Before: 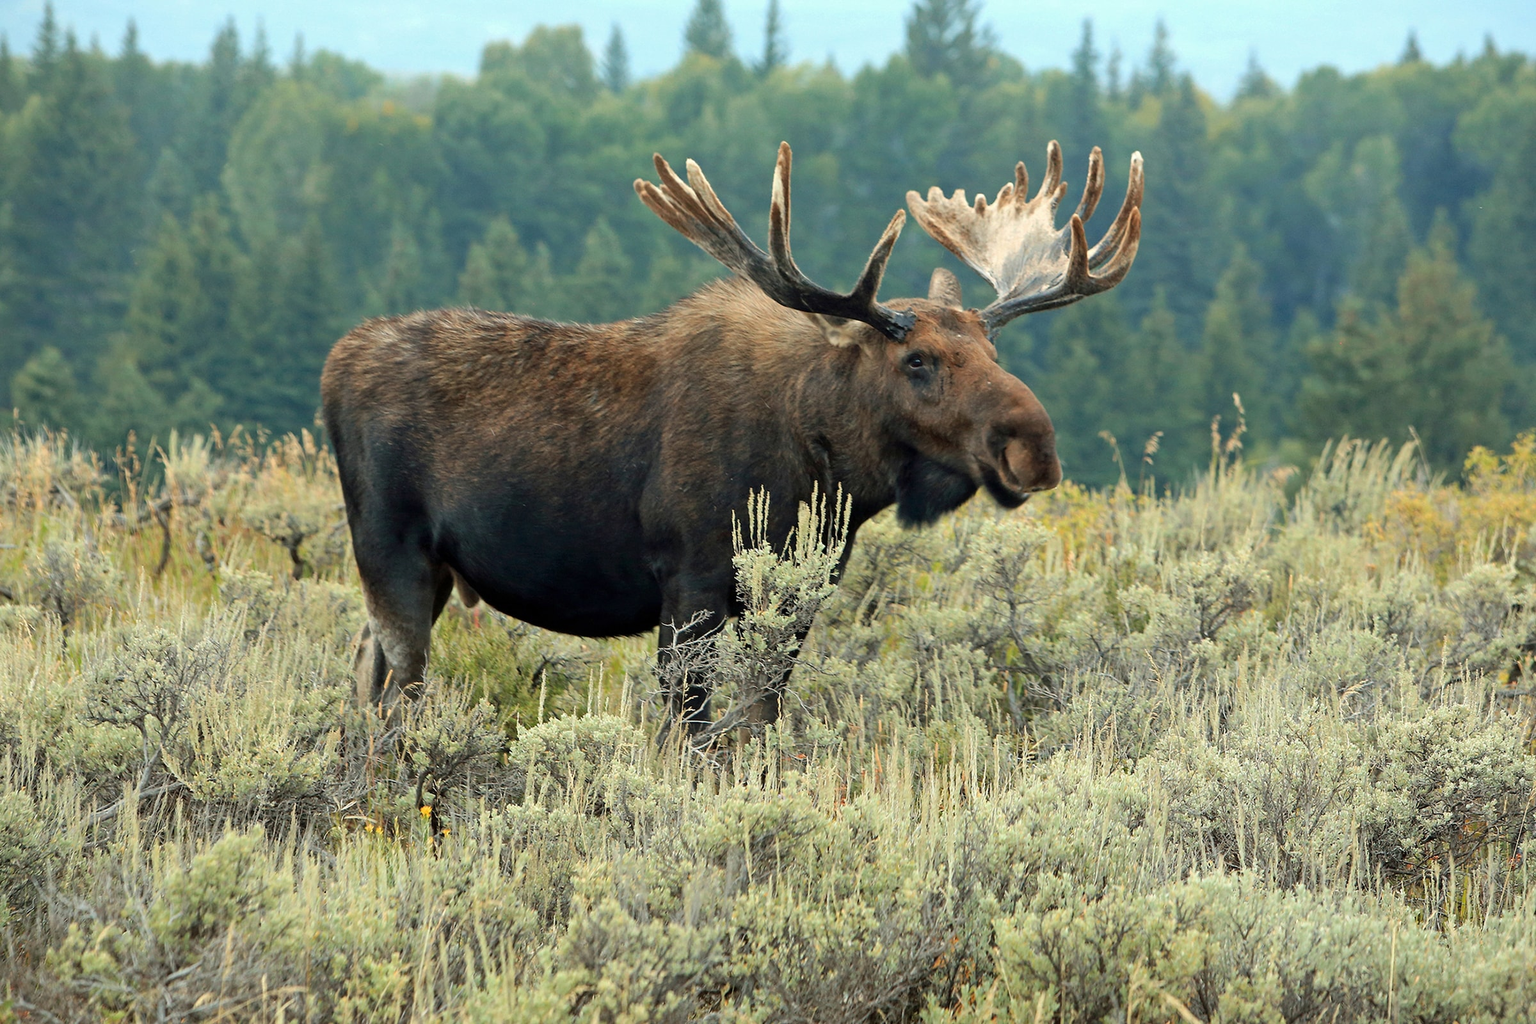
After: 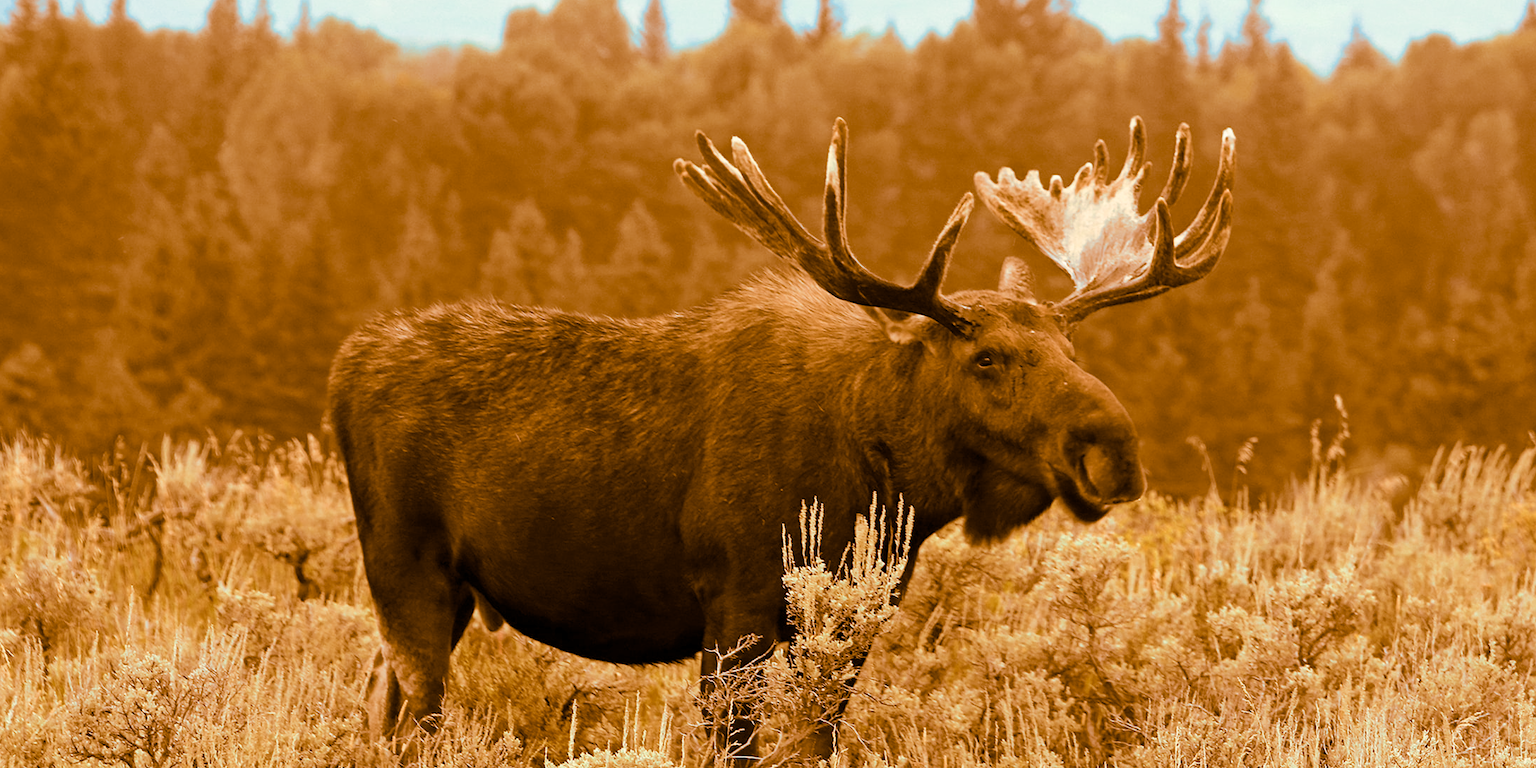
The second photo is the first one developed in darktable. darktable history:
crop: left 1.509%, top 3.452%, right 7.696%, bottom 28.452%
split-toning: shadows › hue 26°, shadows › saturation 0.92, highlights › hue 40°, highlights › saturation 0.92, balance -63, compress 0%
